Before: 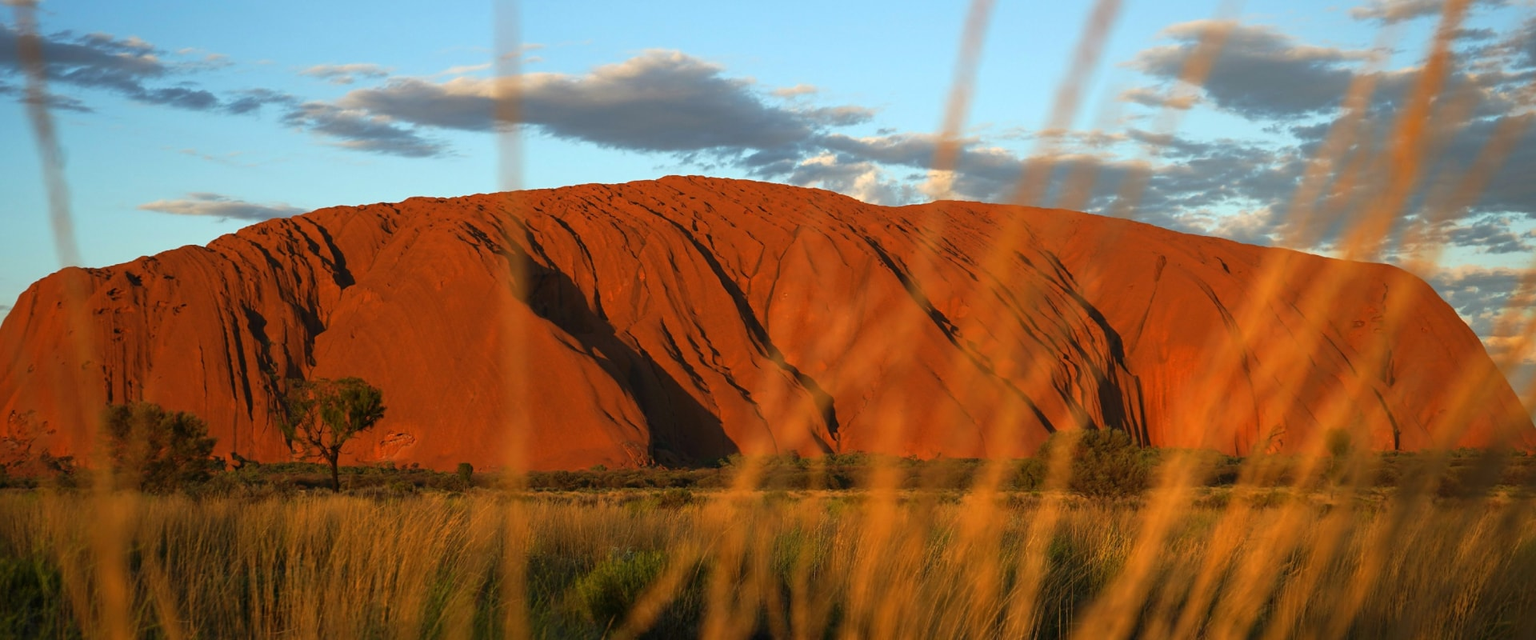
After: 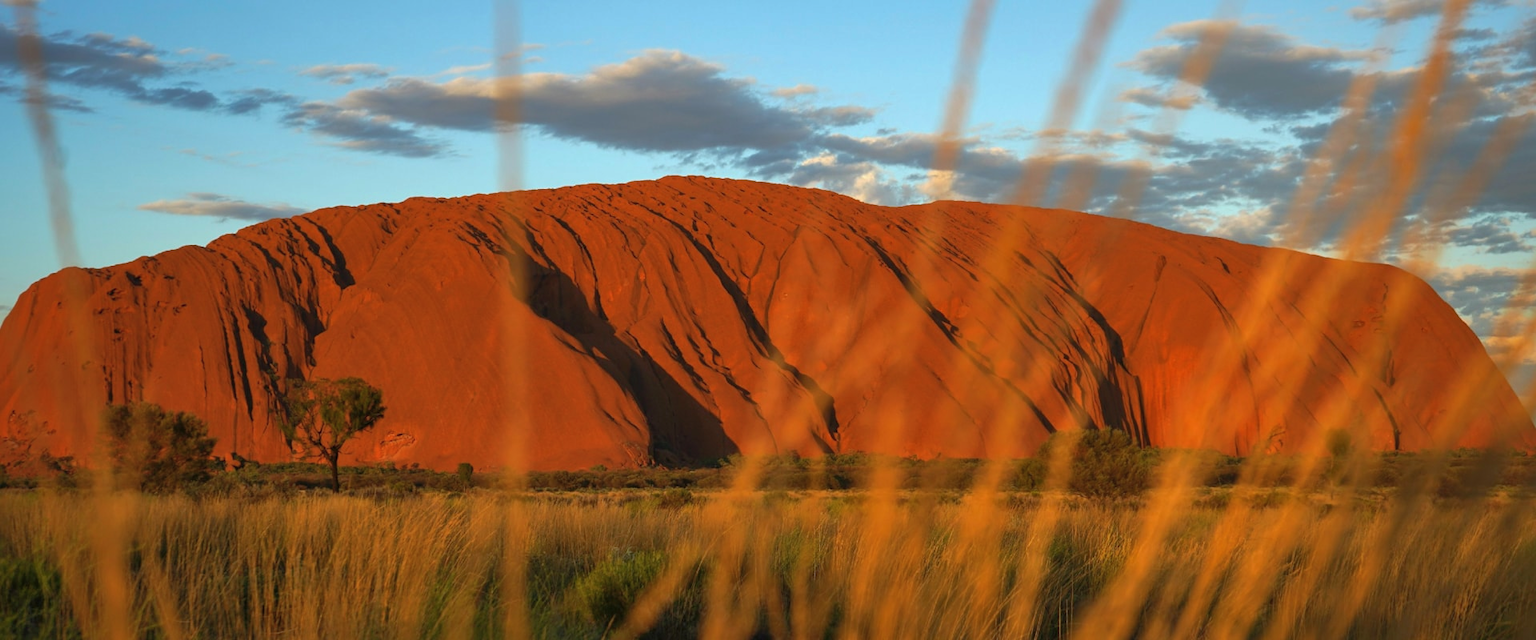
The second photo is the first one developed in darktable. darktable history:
shadows and highlights: on, module defaults
color balance rgb: global vibrance 6.81%, saturation formula JzAzBz (2021)
